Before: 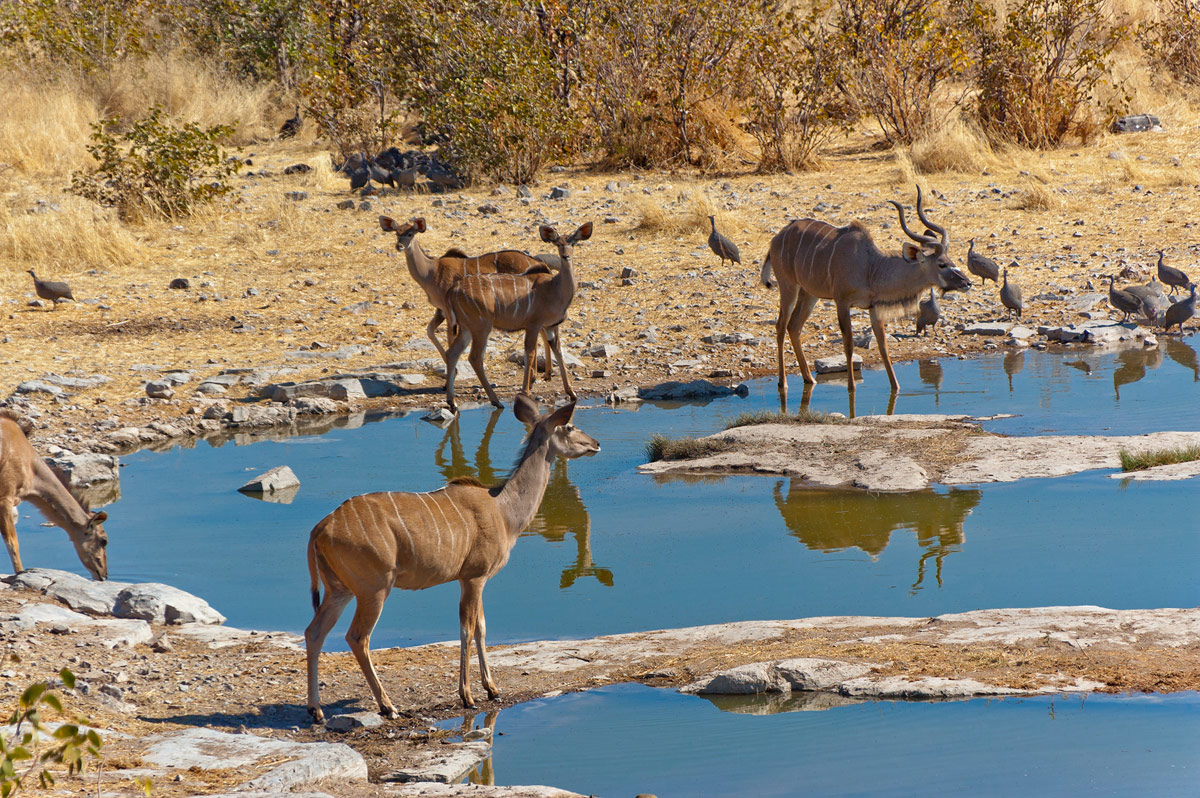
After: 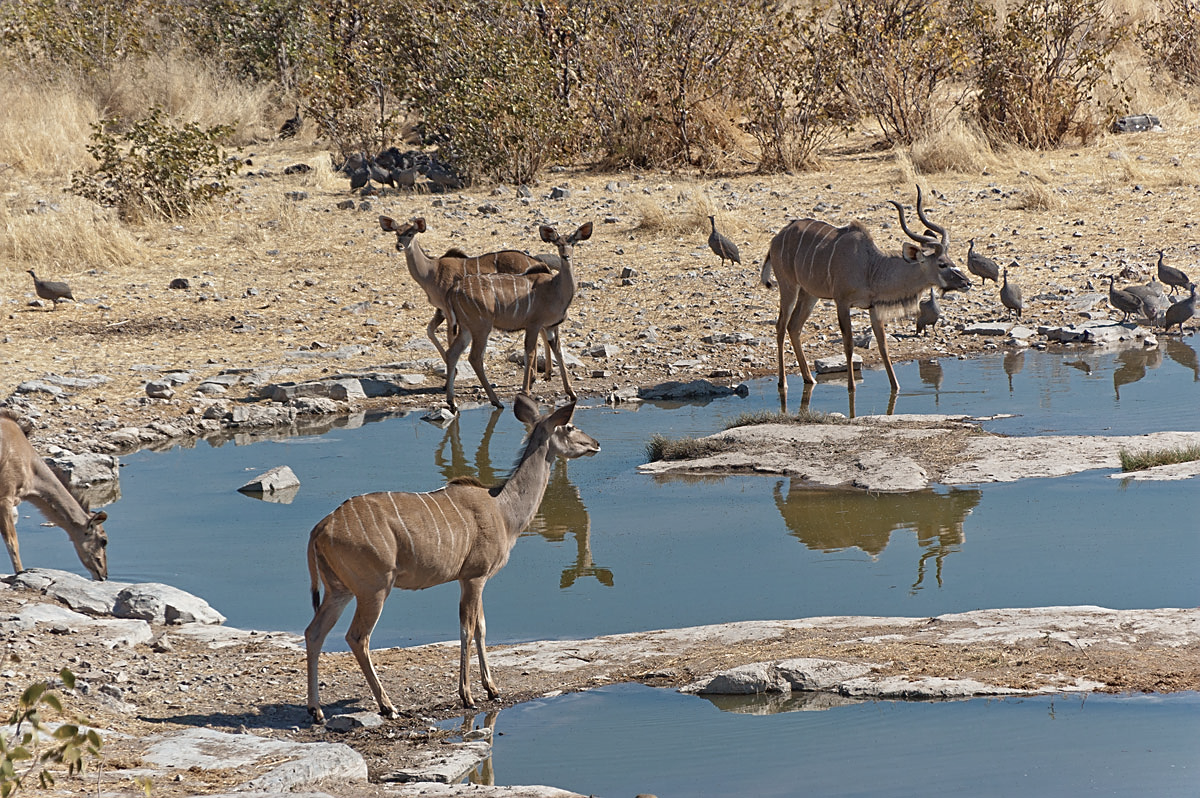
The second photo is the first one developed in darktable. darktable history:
contrast brightness saturation: contrast -0.056, saturation -0.408
sharpen: on, module defaults
